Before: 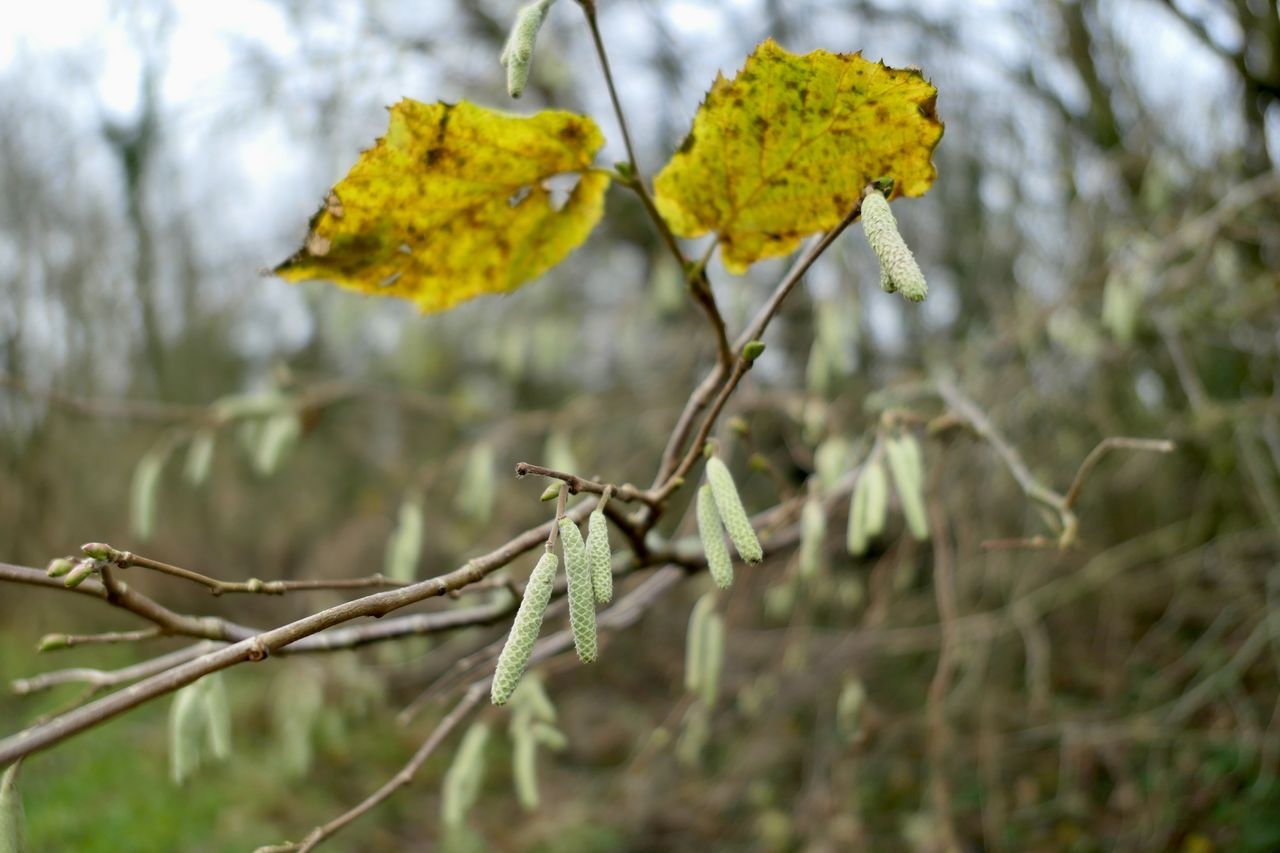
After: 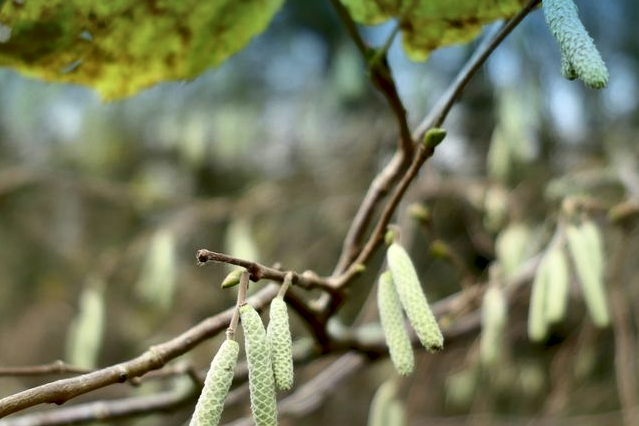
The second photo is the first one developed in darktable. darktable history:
rgb curve: curves: ch0 [(0, 0) (0.093, 0.159) (0.241, 0.265) (0.414, 0.42) (1, 1)], compensate middle gray true, preserve colors basic power
graduated density: density 2.02 EV, hardness 44%, rotation 0.374°, offset 8.21, hue 208.8°, saturation 97%
local contrast: mode bilateral grid, contrast 70, coarseness 75, detail 180%, midtone range 0.2
exposure: compensate highlight preservation false
crop: left 25%, top 25%, right 25%, bottom 25%
